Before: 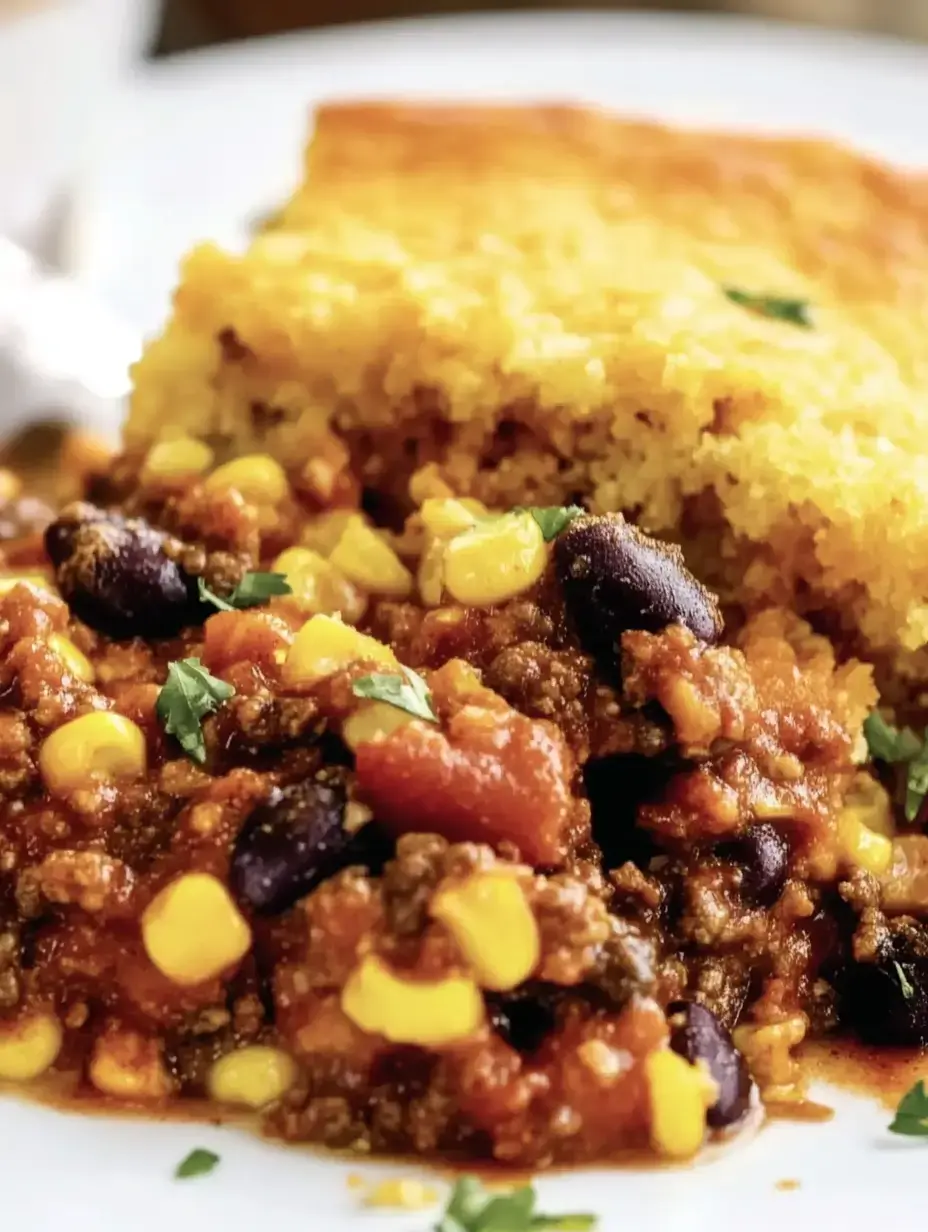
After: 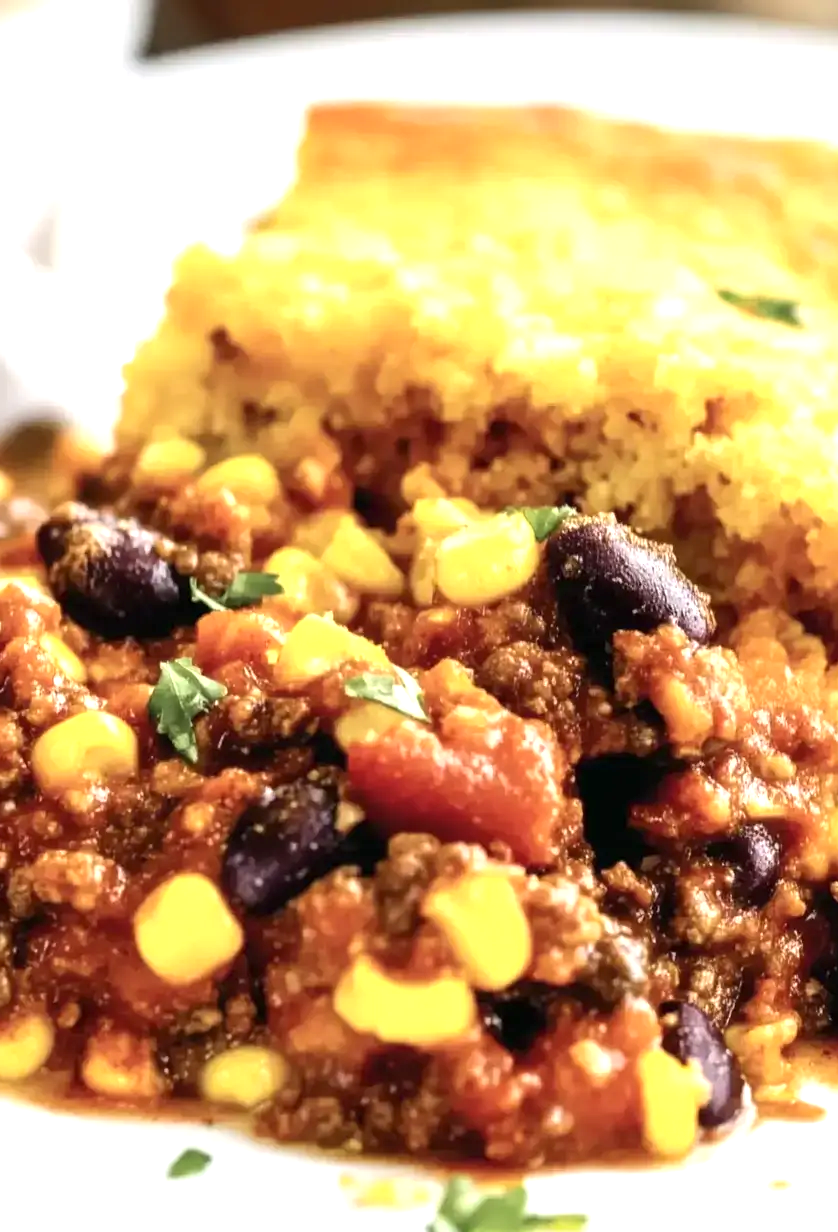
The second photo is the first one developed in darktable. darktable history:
exposure: exposure 0.716 EV, compensate highlight preservation false
crop and rotate: left 0.941%, right 8.668%
